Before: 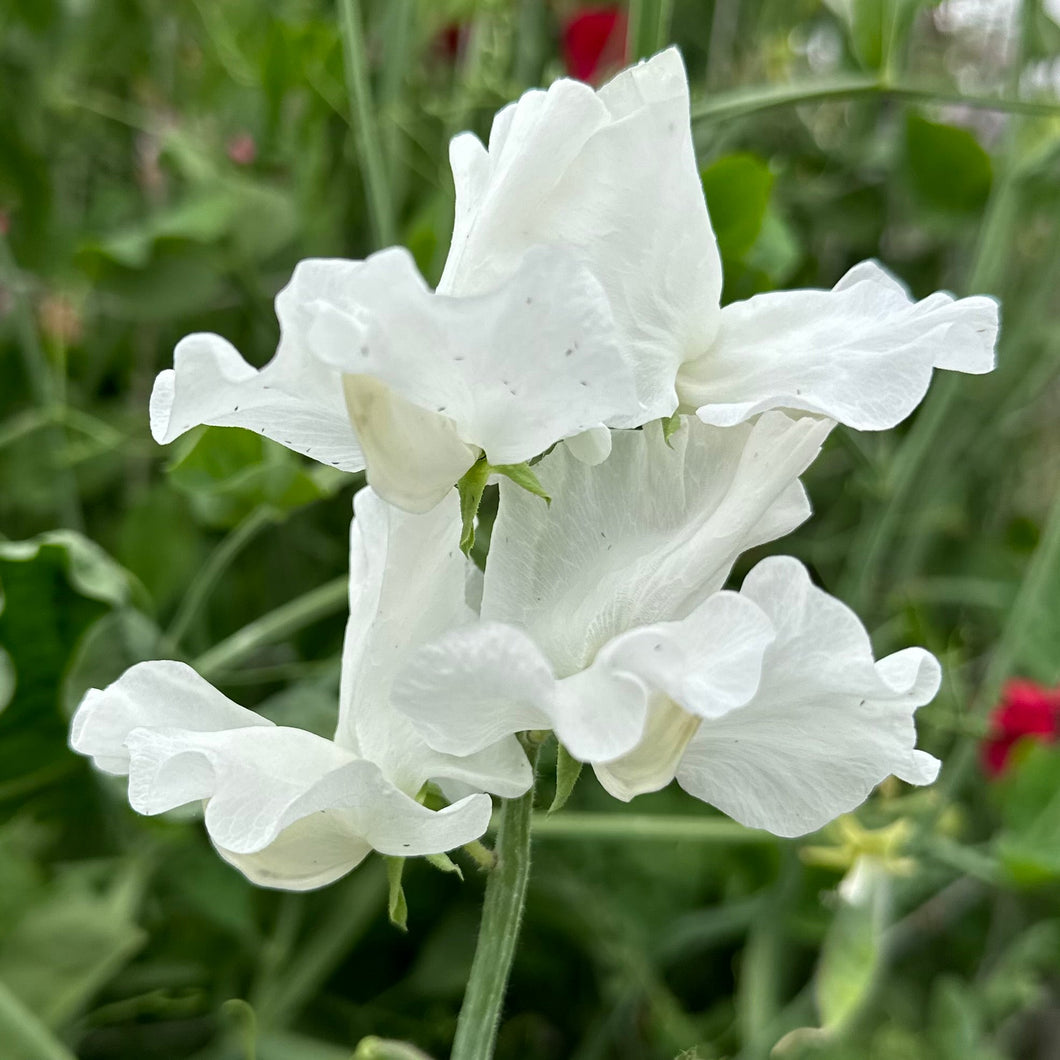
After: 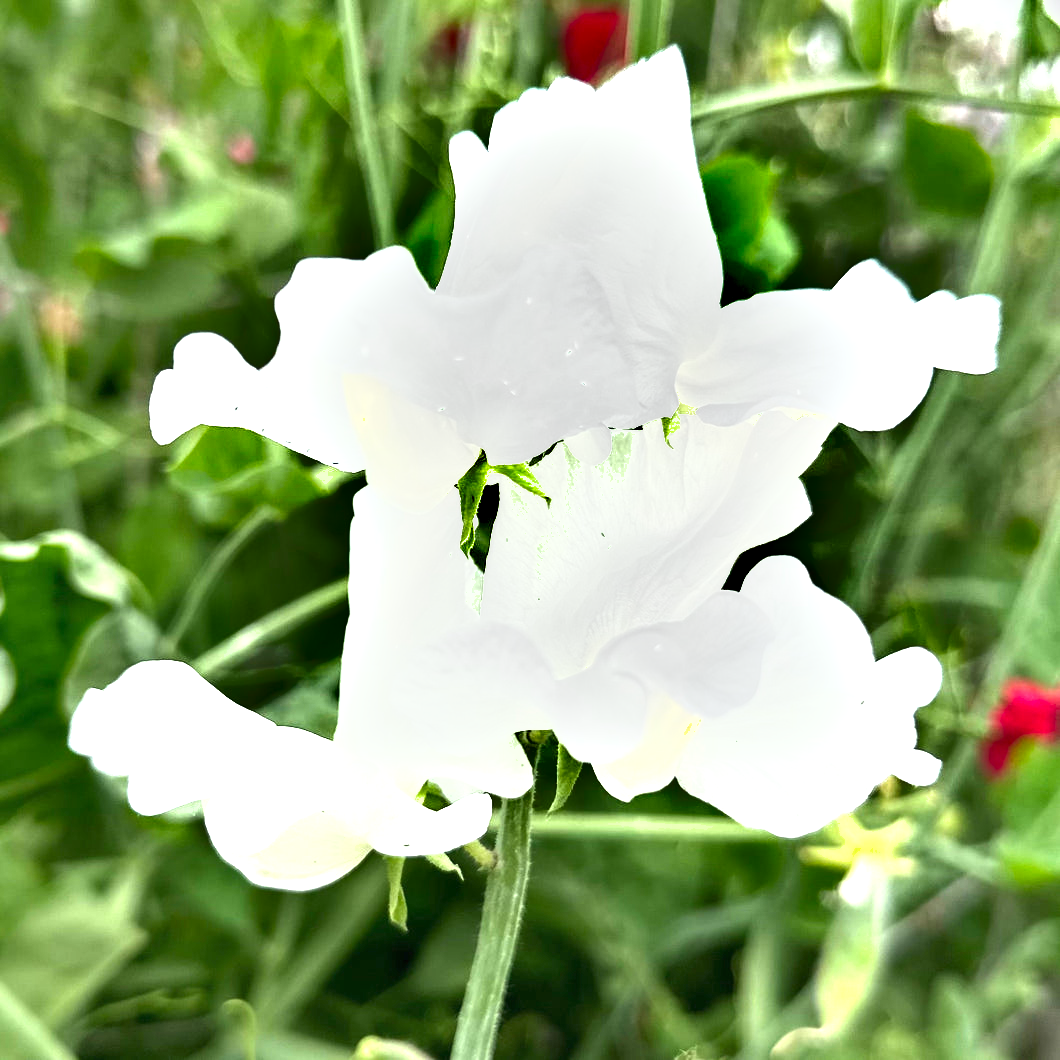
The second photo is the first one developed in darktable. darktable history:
exposure: black level correction 0, exposure 1.5 EV, compensate exposure bias true, compensate highlight preservation false
shadows and highlights: soften with gaussian
